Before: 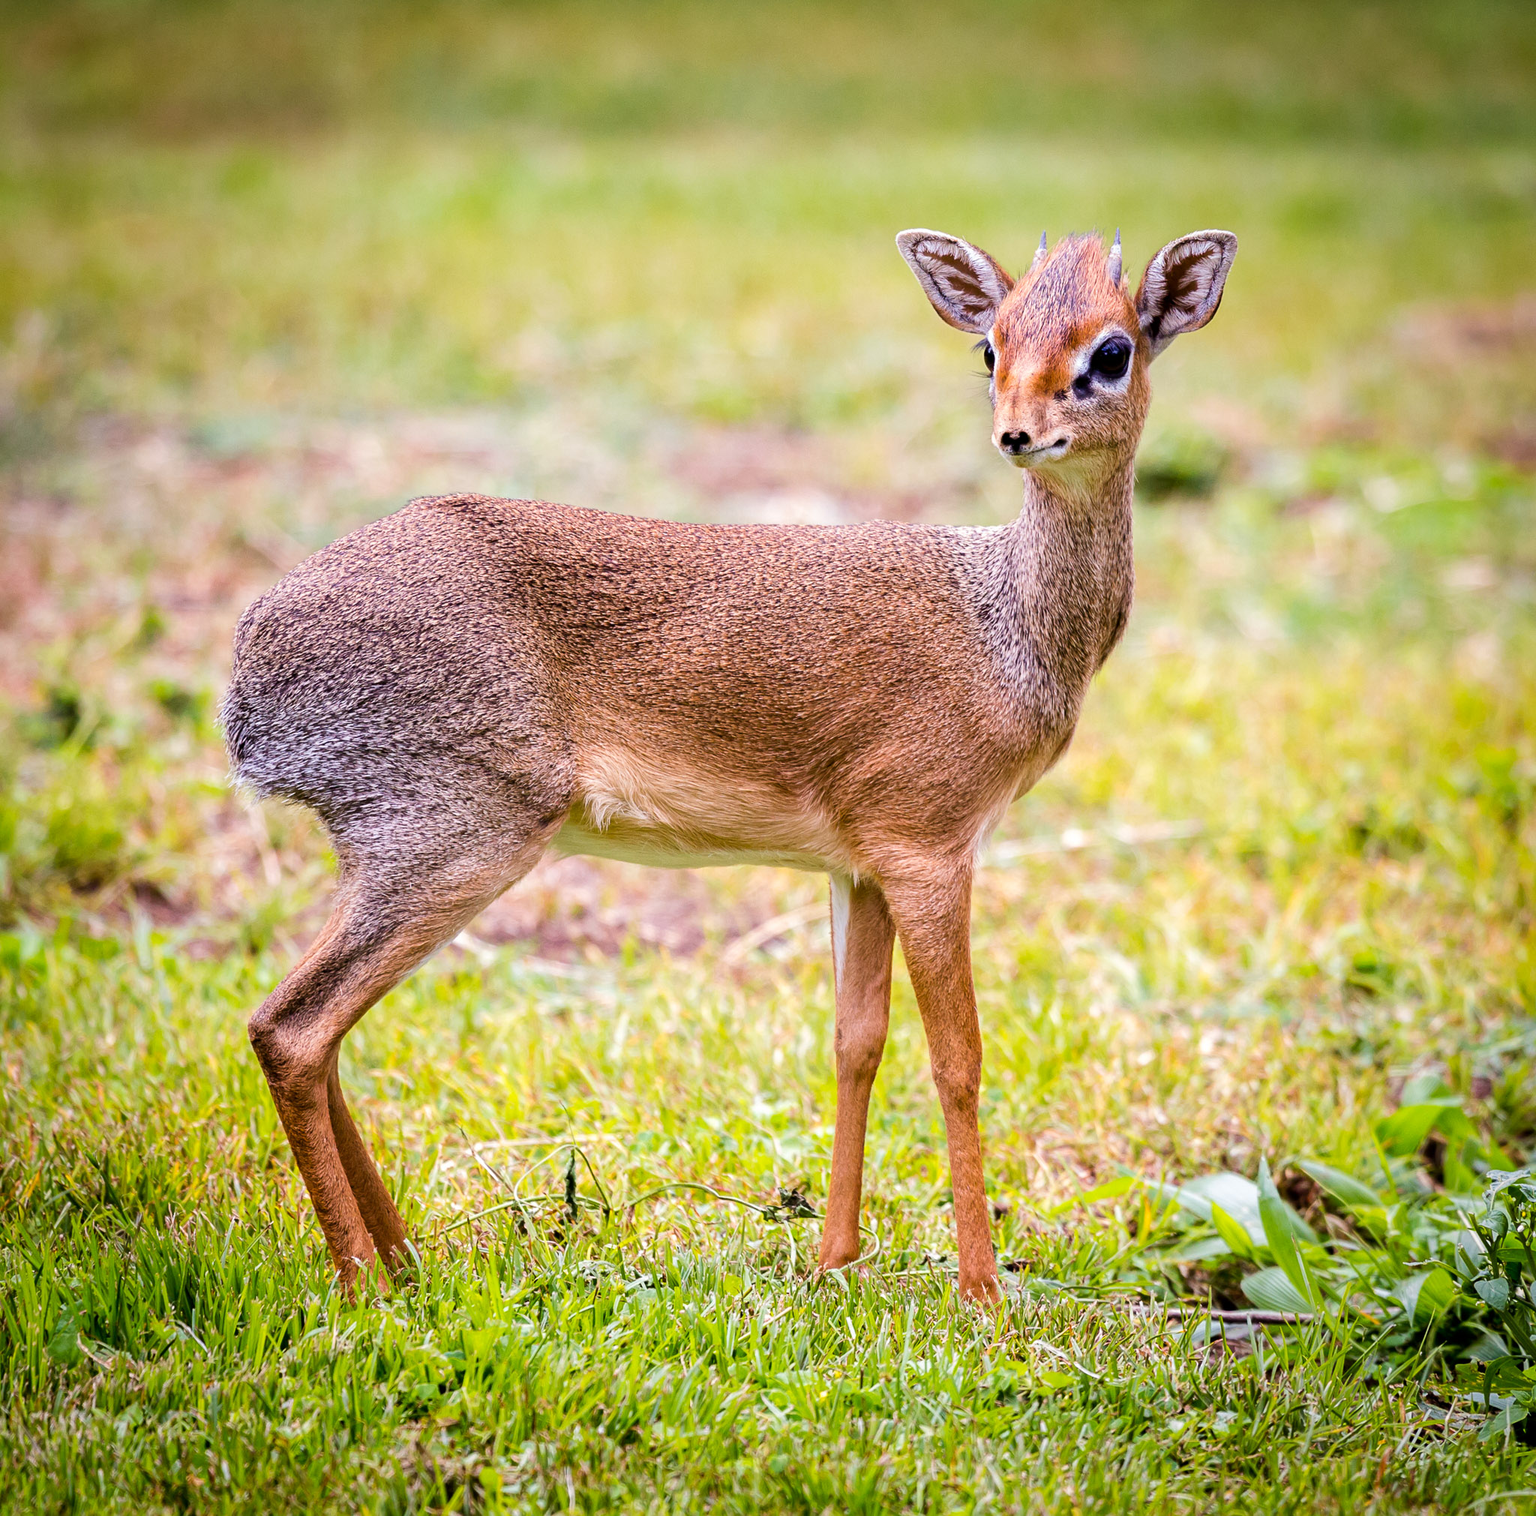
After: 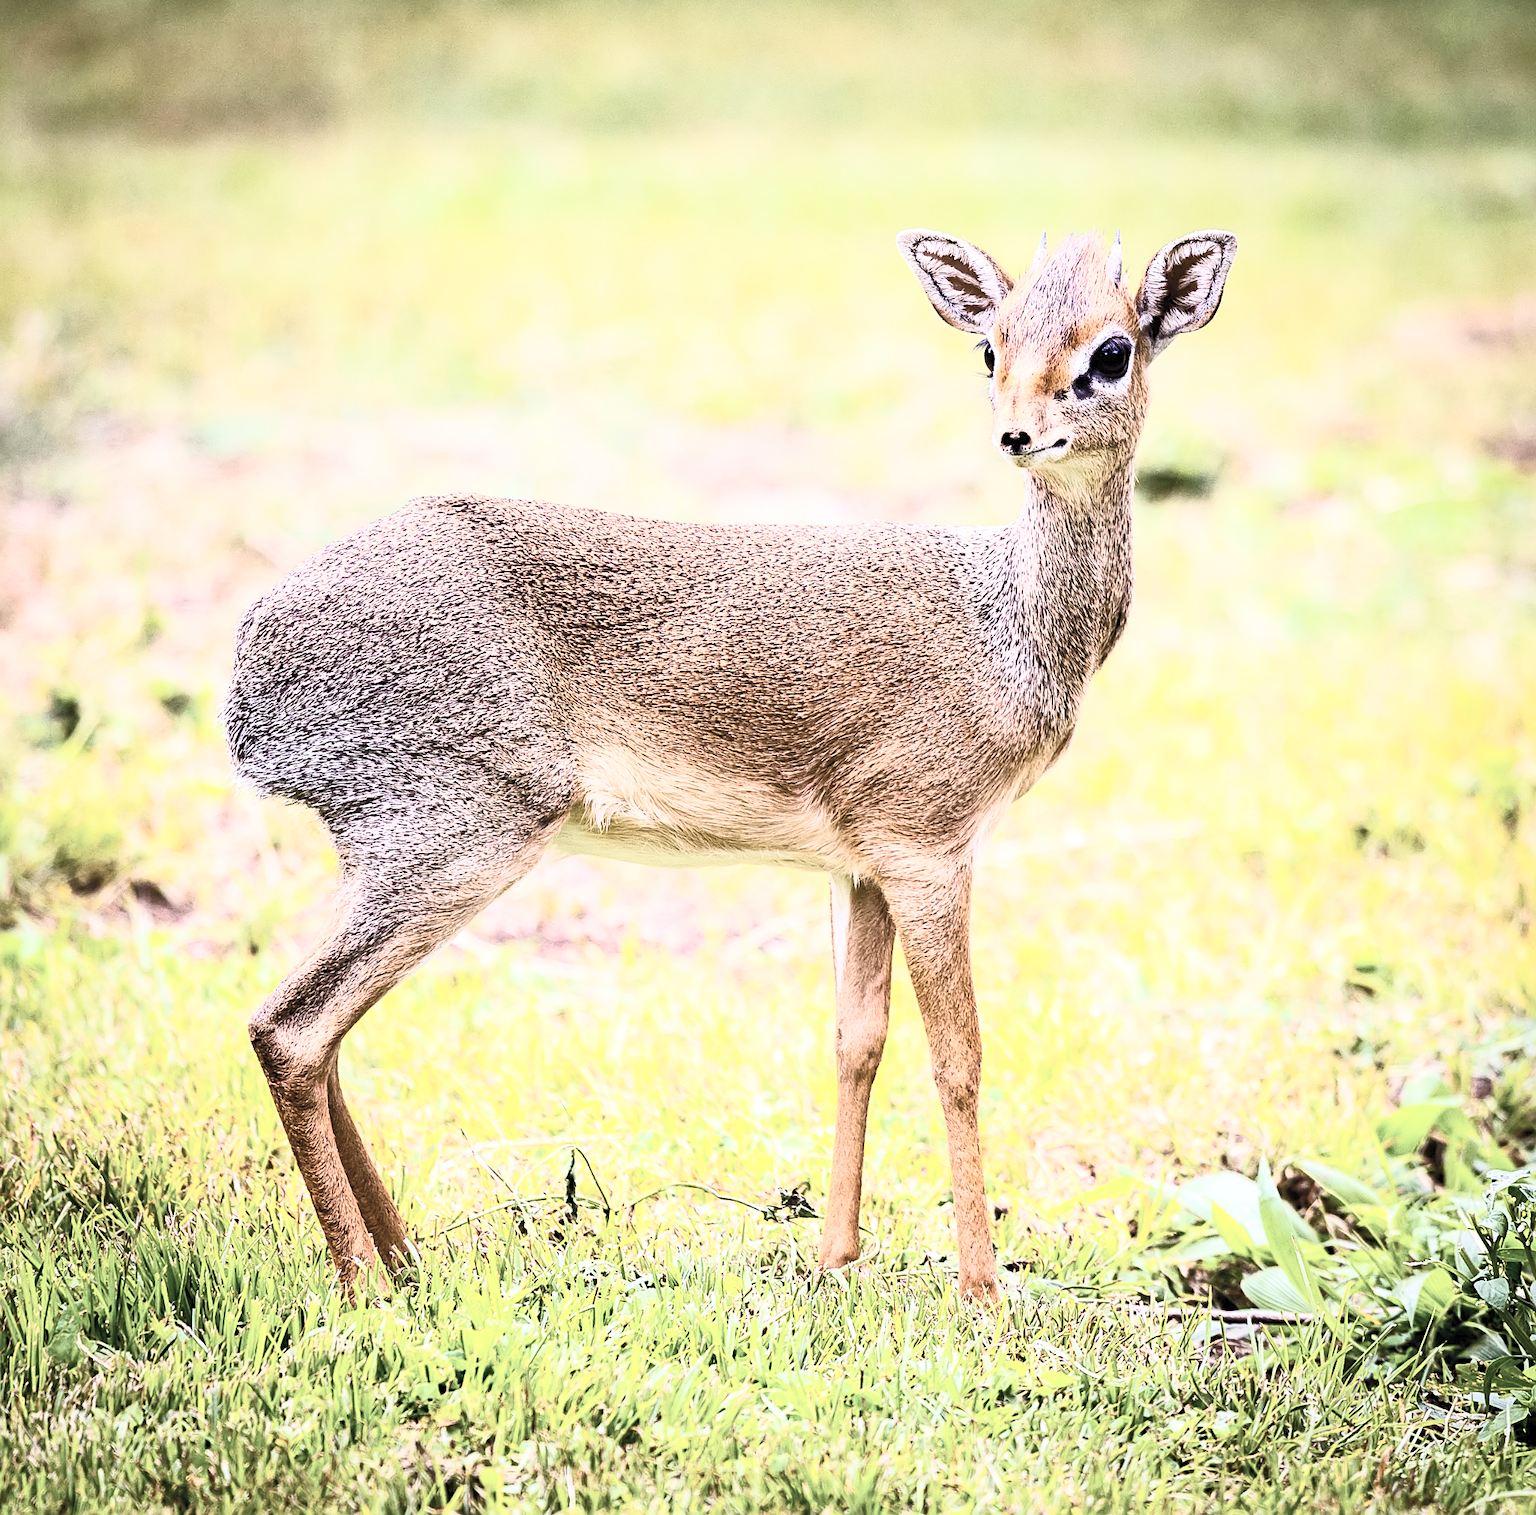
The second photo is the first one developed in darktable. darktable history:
contrast brightness saturation: contrast 0.578, brightness 0.58, saturation -0.346
sharpen: on, module defaults
